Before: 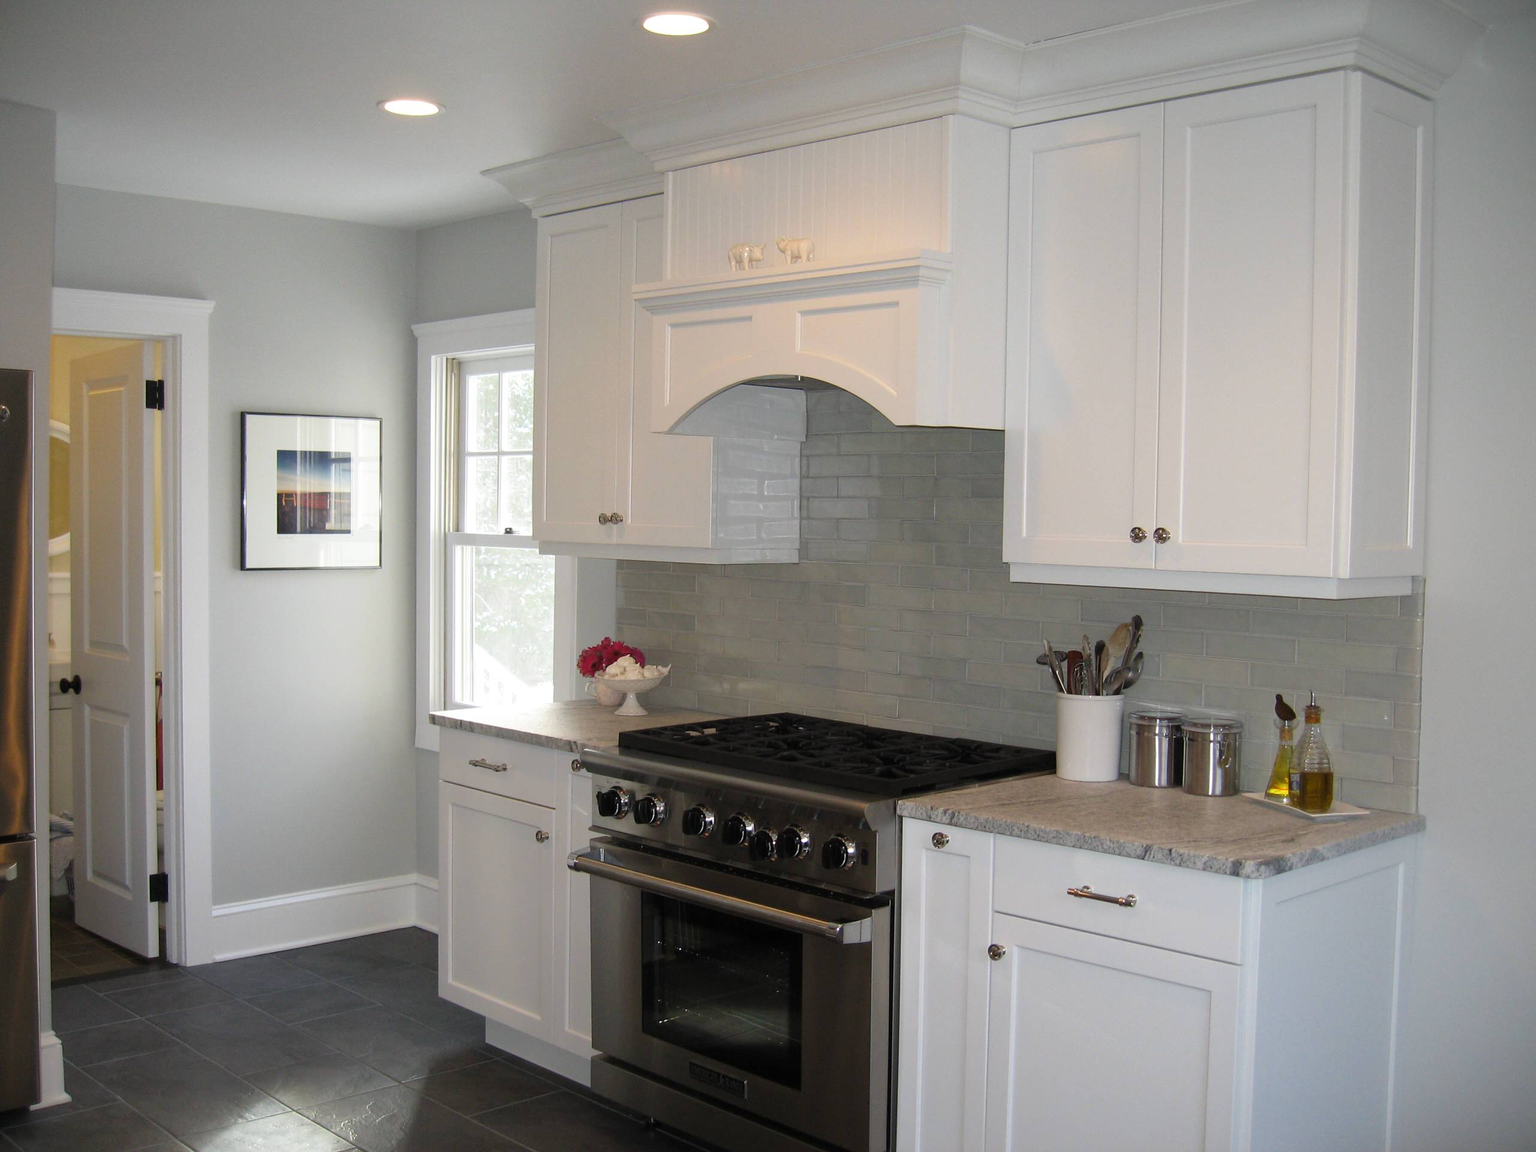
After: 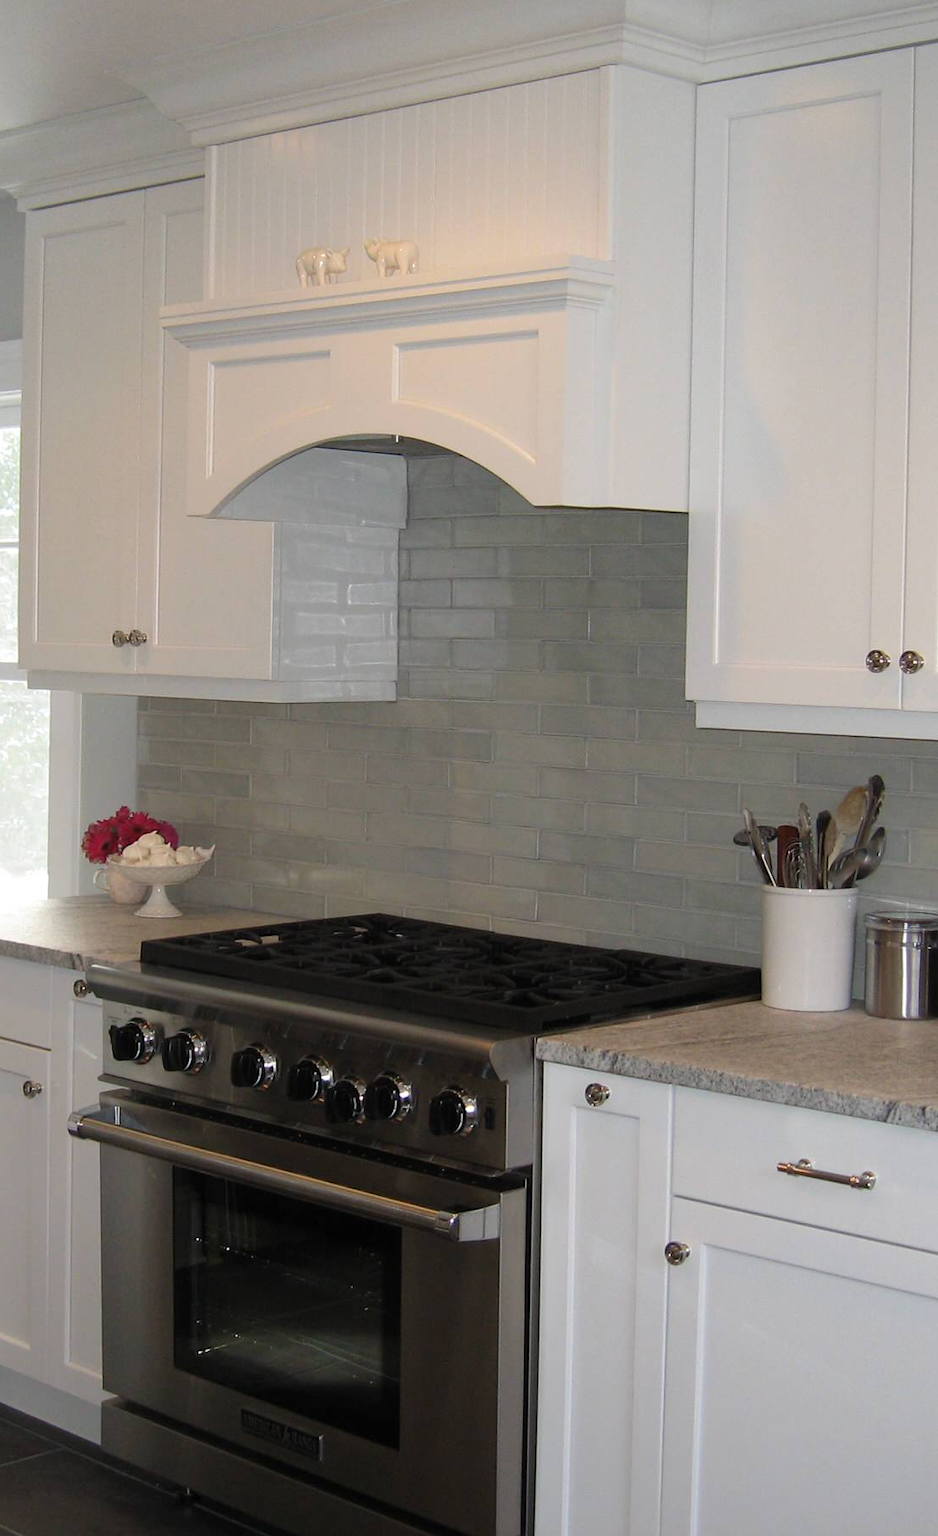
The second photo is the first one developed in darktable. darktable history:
crop: left 33.833%, top 6.013%, right 23.086%
